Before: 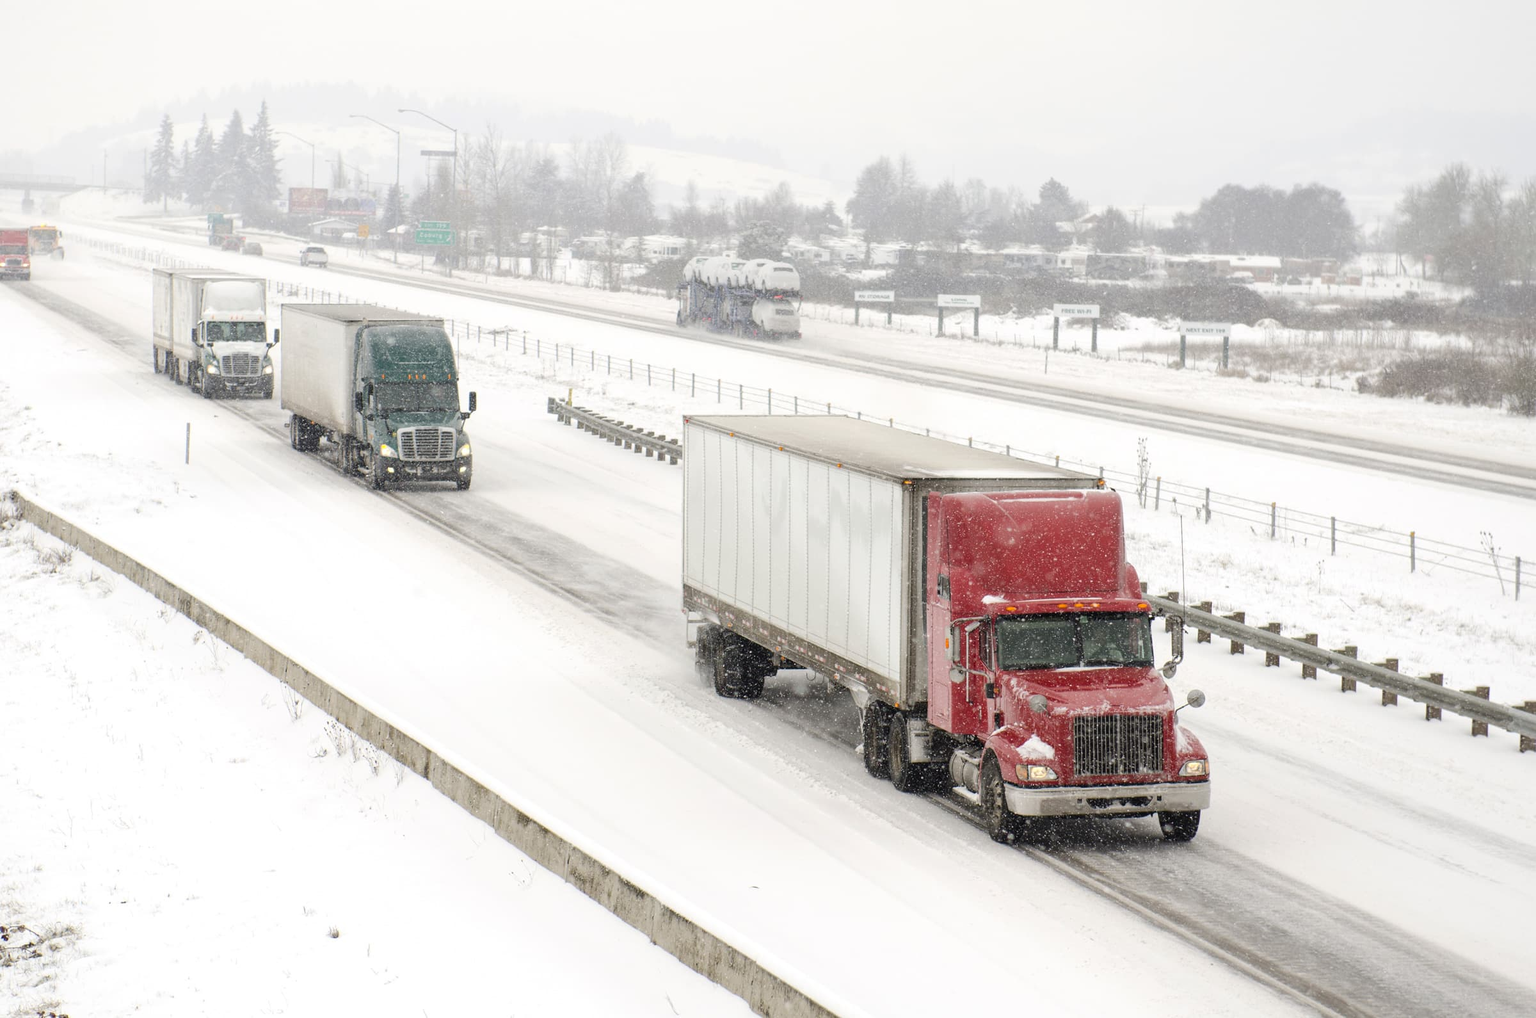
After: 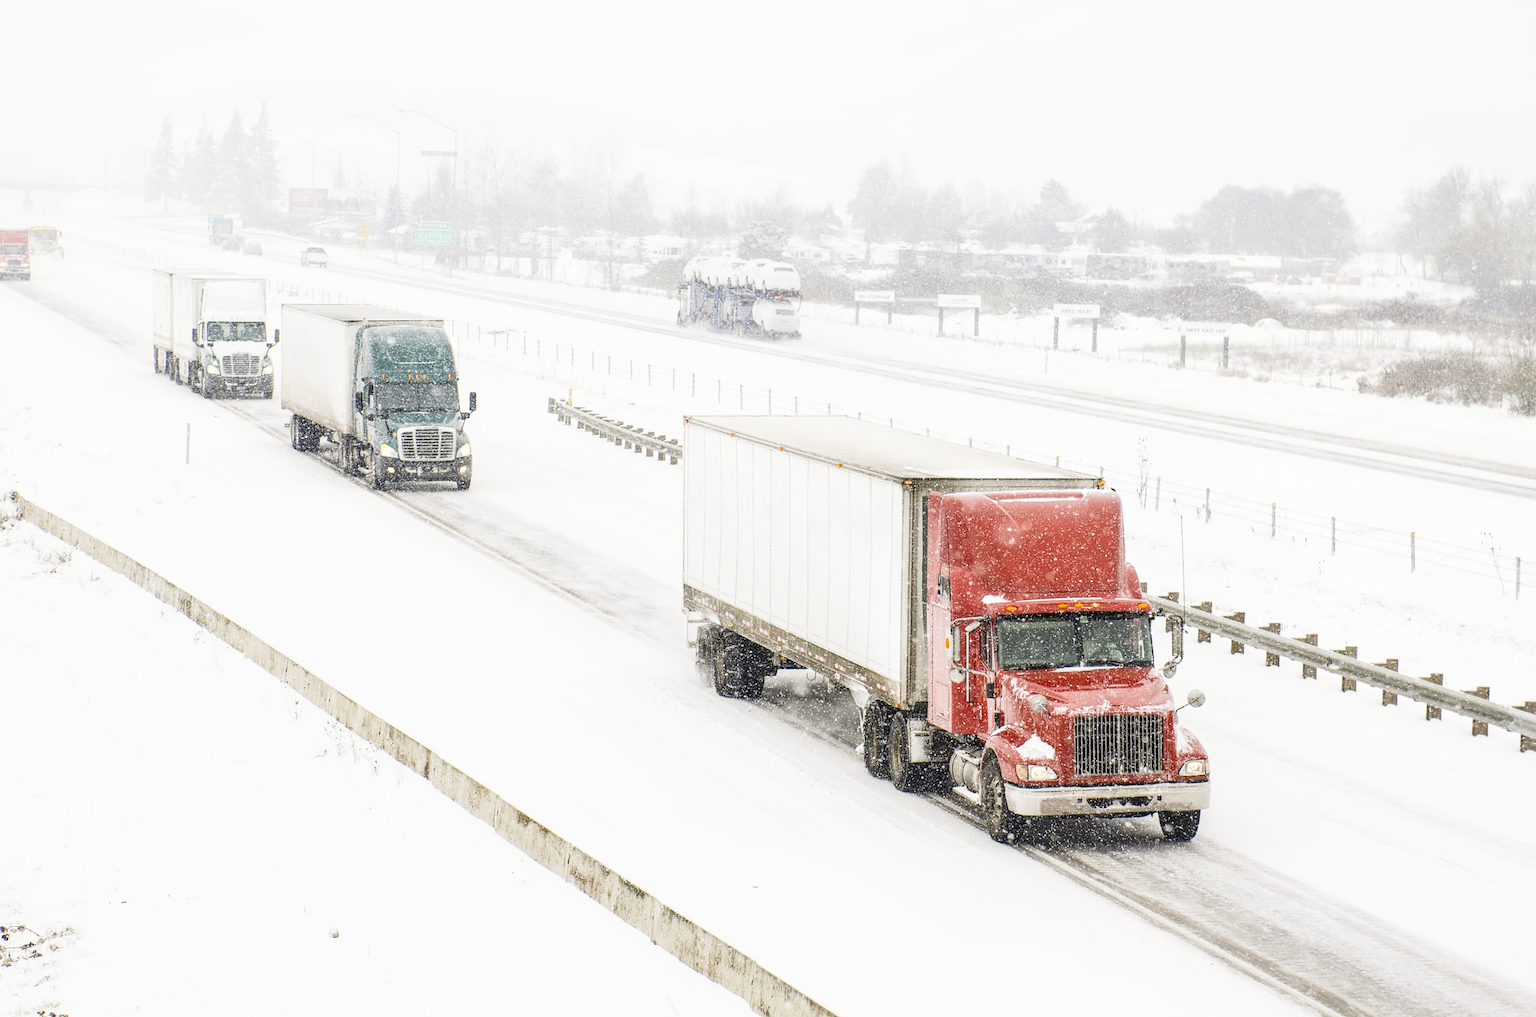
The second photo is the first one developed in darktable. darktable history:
color zones: curves: ch0 [(0.25, 0.5) (0.463, 0.627) (0.484, 0.637) (0.75, 0.5)]
sharpen: radius 0.969, amount 0.604
local contrast: on, module defaults
color contrast: green-magenta contrast 0.85, blue-yellow contrast 1.25, unbound 0
sigmoid: contrast 1.22, skew 0.65
exposure: exposure 1.061 EV, compensate highlight preservation false
